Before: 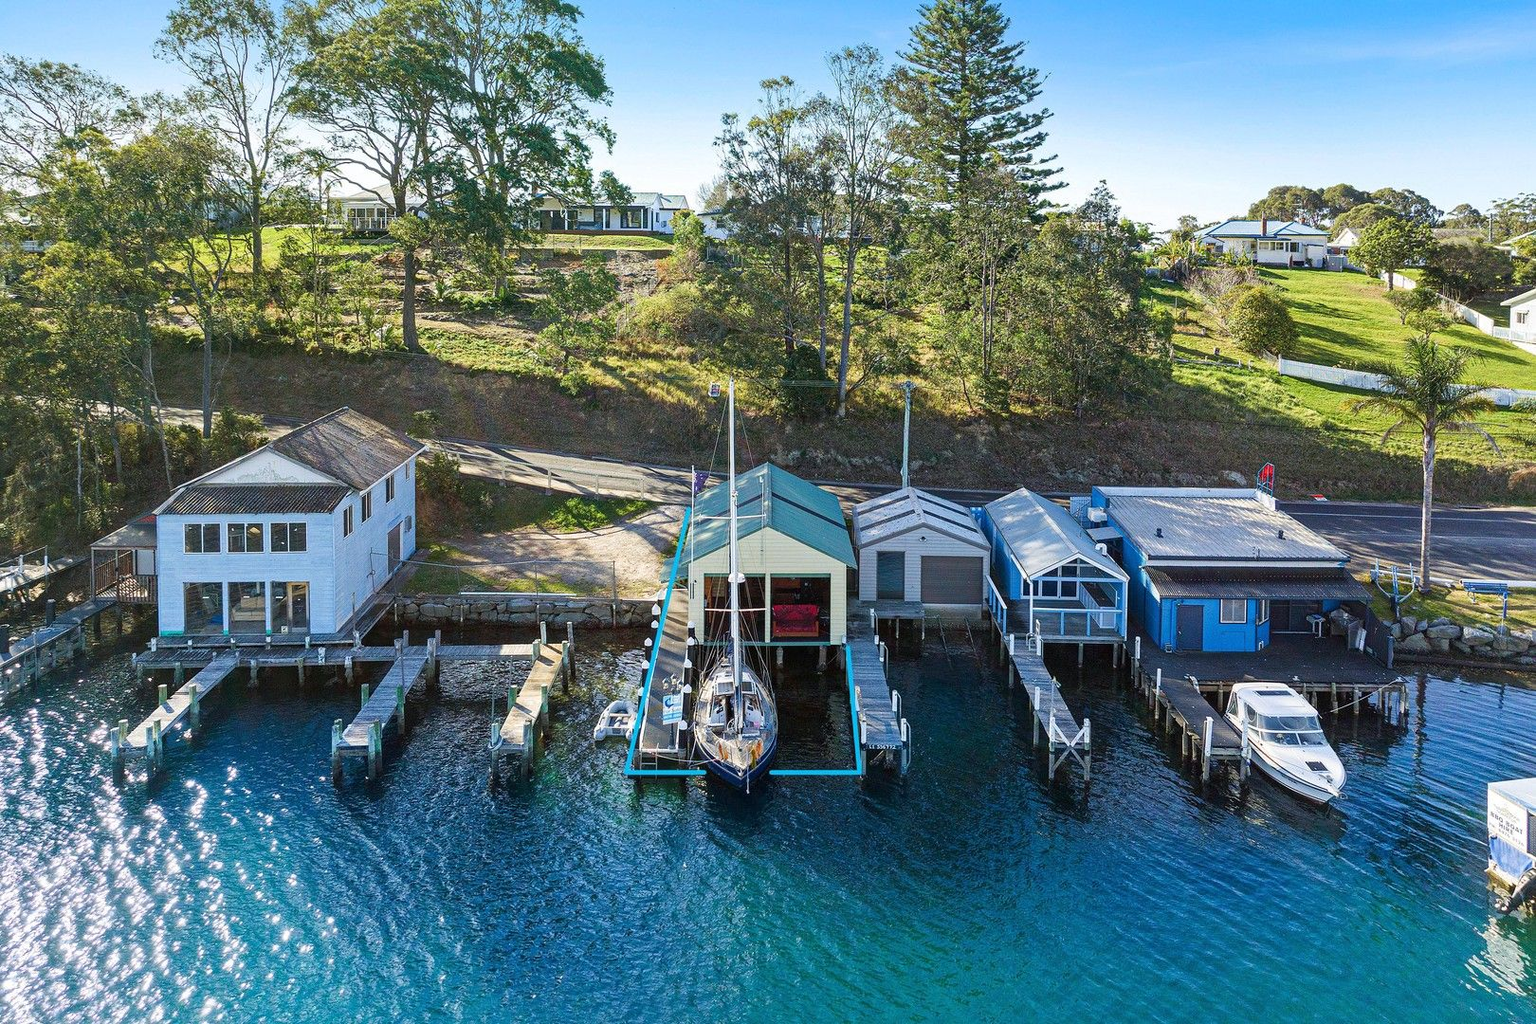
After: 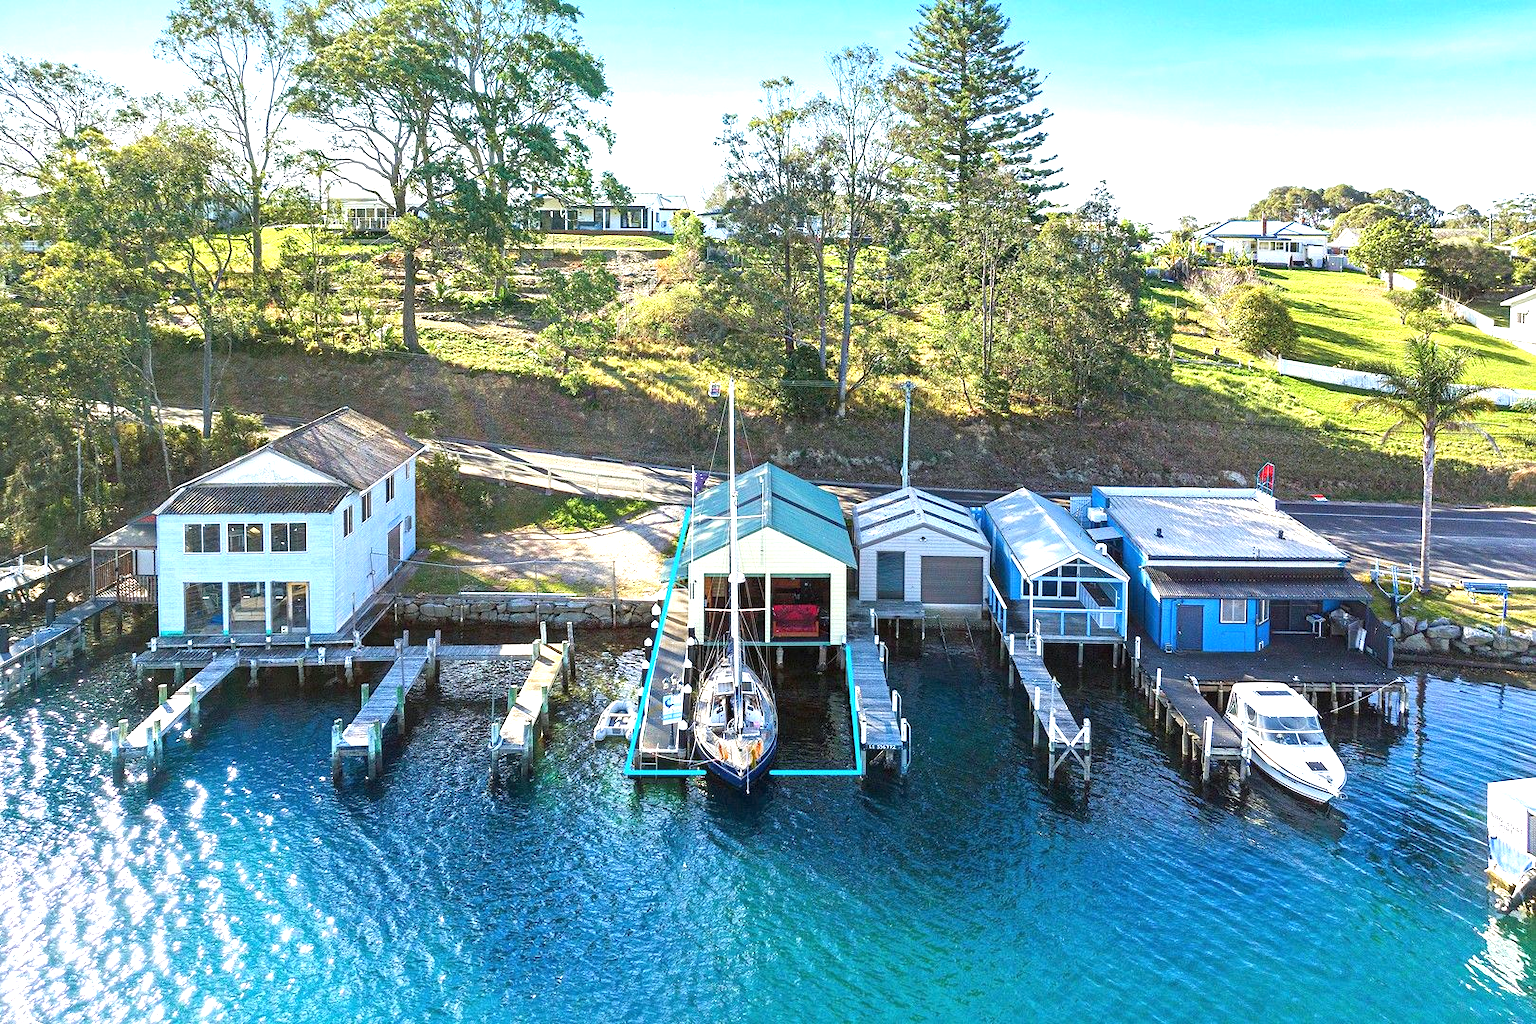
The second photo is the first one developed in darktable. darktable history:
exposure: exposure 1.001 EV, compensate highlight preservation false
